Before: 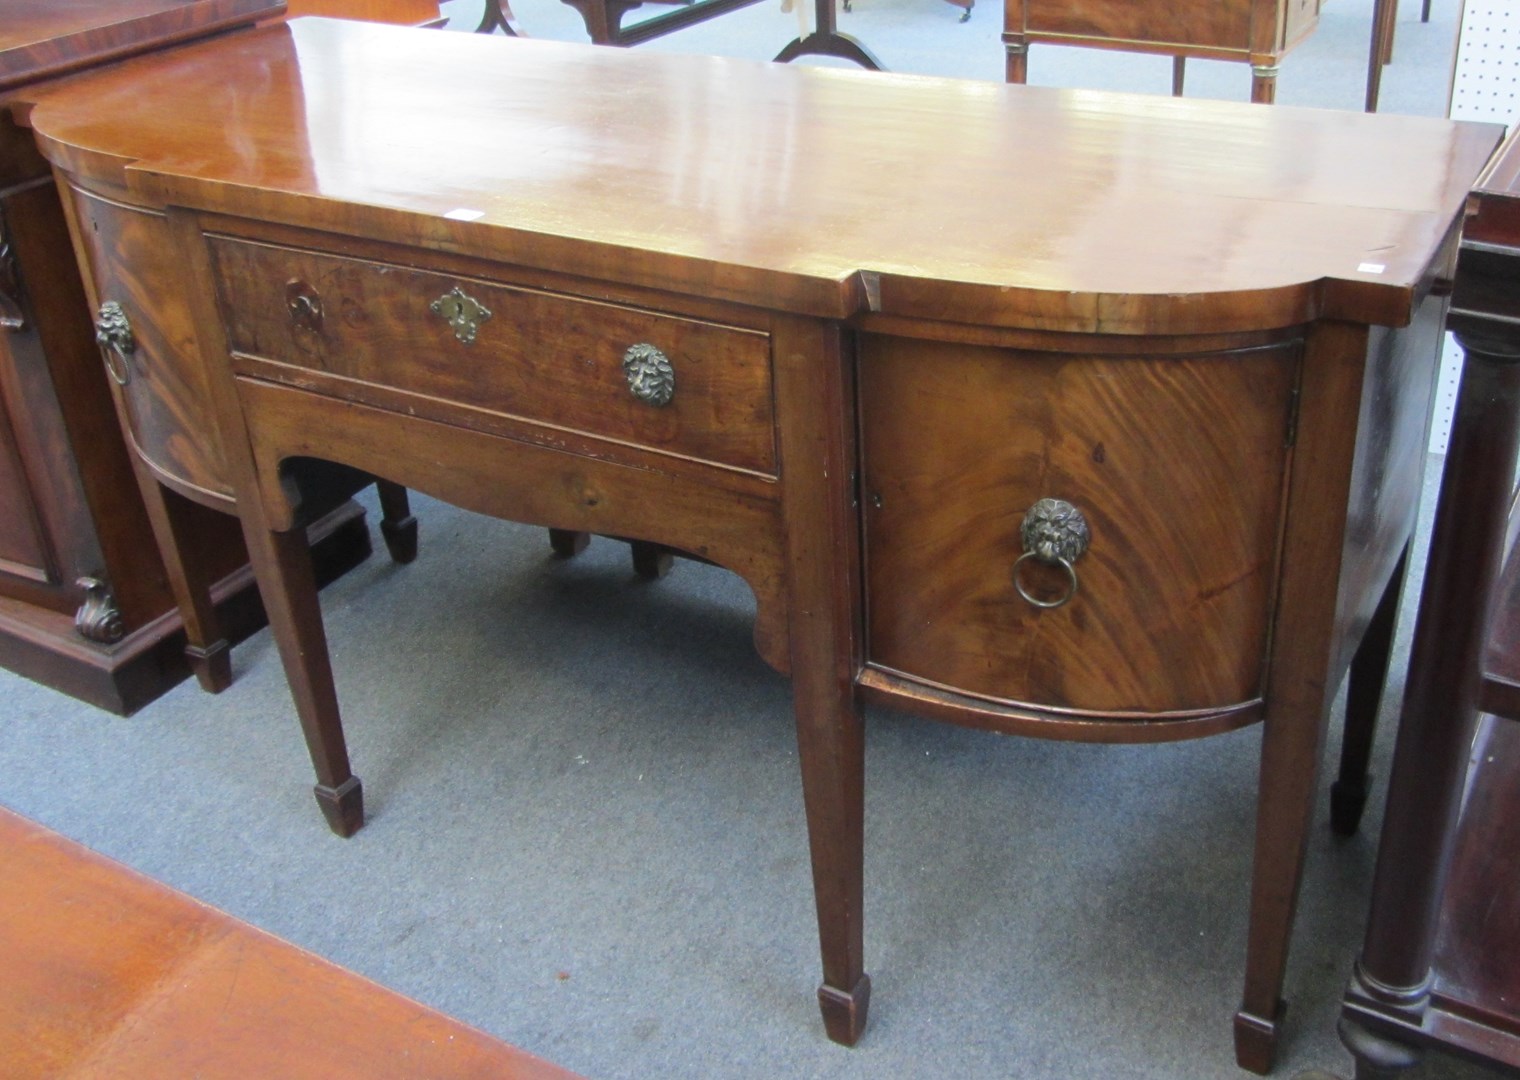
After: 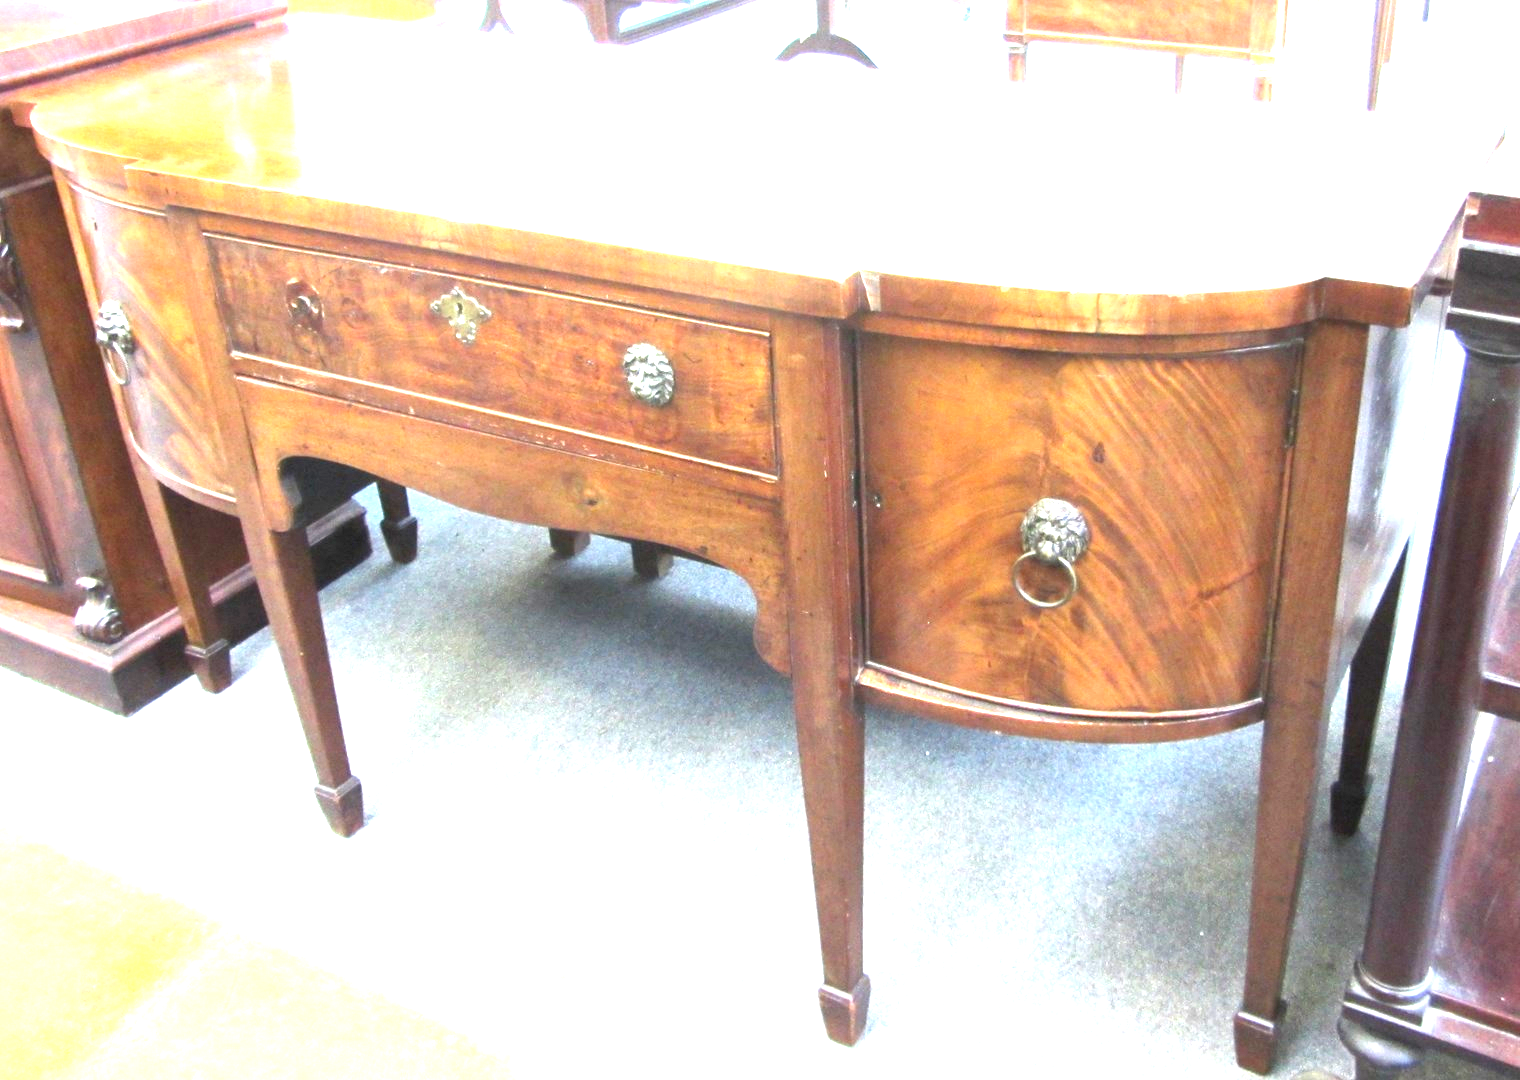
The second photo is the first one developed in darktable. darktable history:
exposure: black level correction 0.001, exposure 2.57 EV, compensate highlight preservation false
